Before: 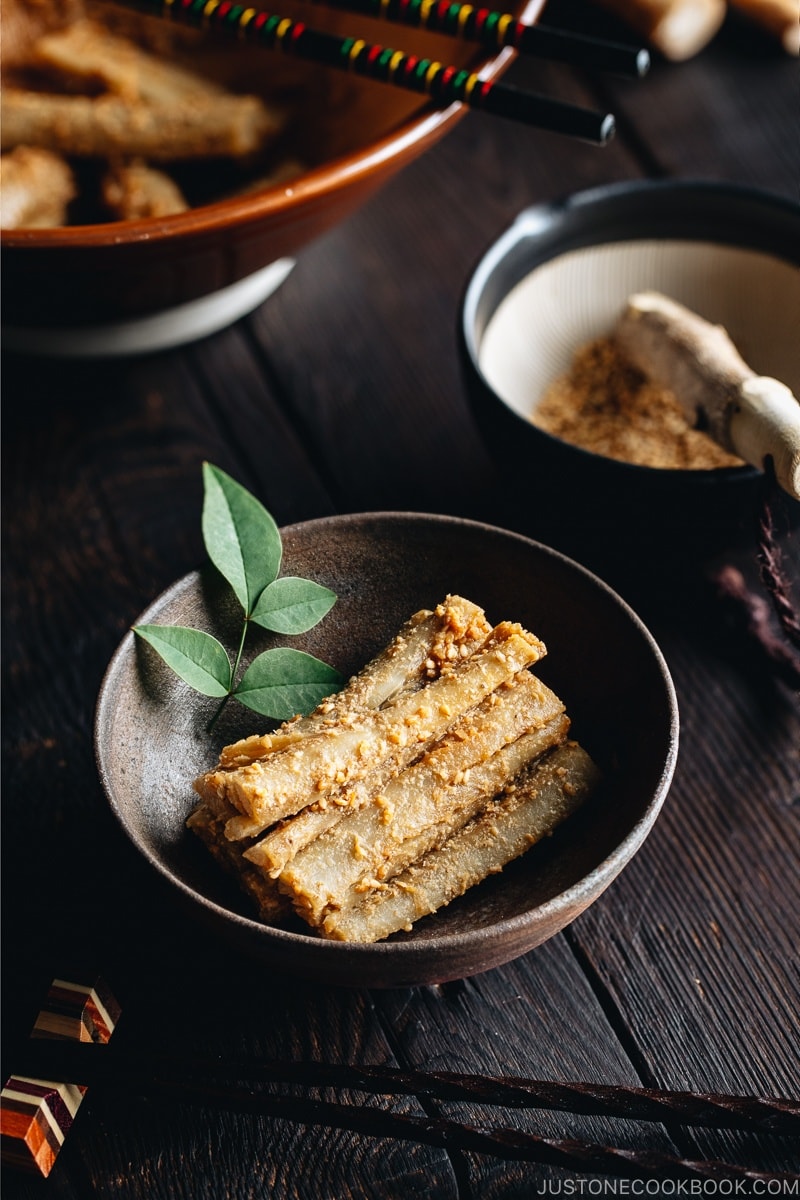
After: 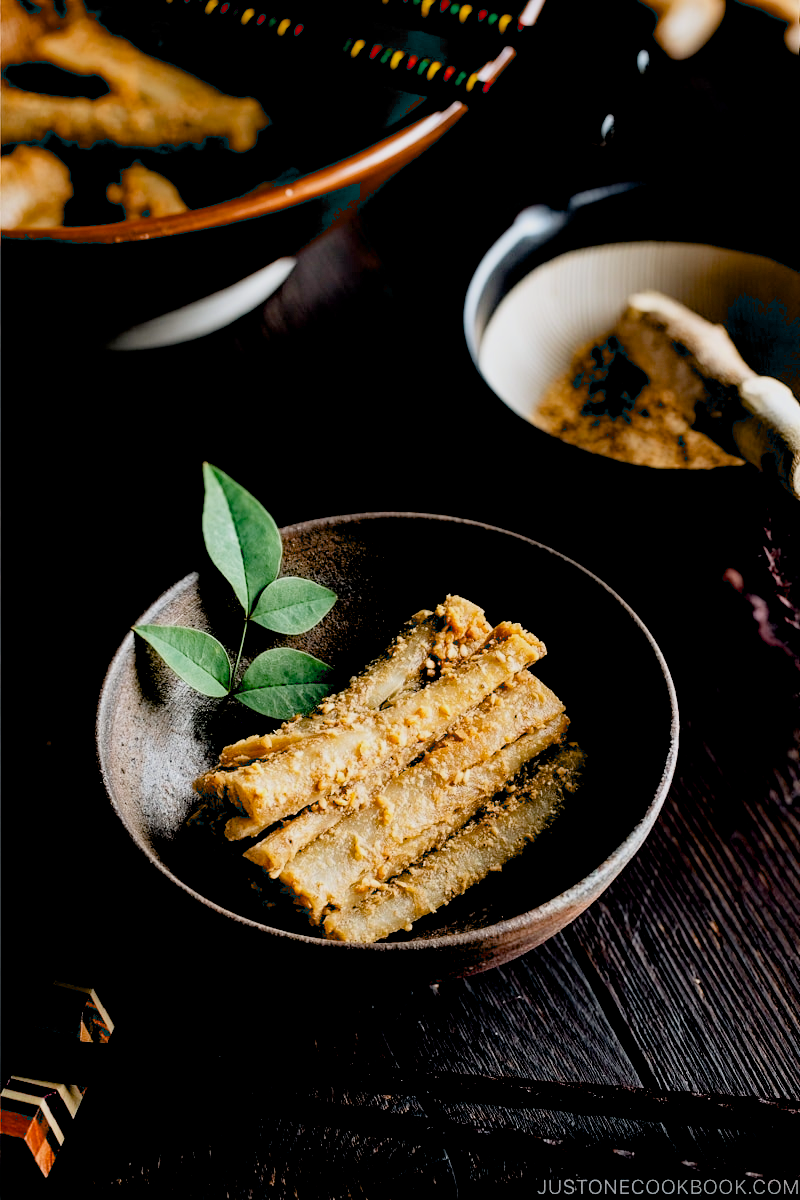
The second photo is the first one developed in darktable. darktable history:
exposure: black level correction 0.032, exposure 0.32 EV, compensate highlight preservation false
filmic rgb: black relative exposure -7.91 EV, white relative exposure 4.09 EV, hardness 4.05, latitude 51.65%, contrast 1.008, shadows ↔ highlights balance 5.37%
haze removal: compatibility mode true, adaptive false
